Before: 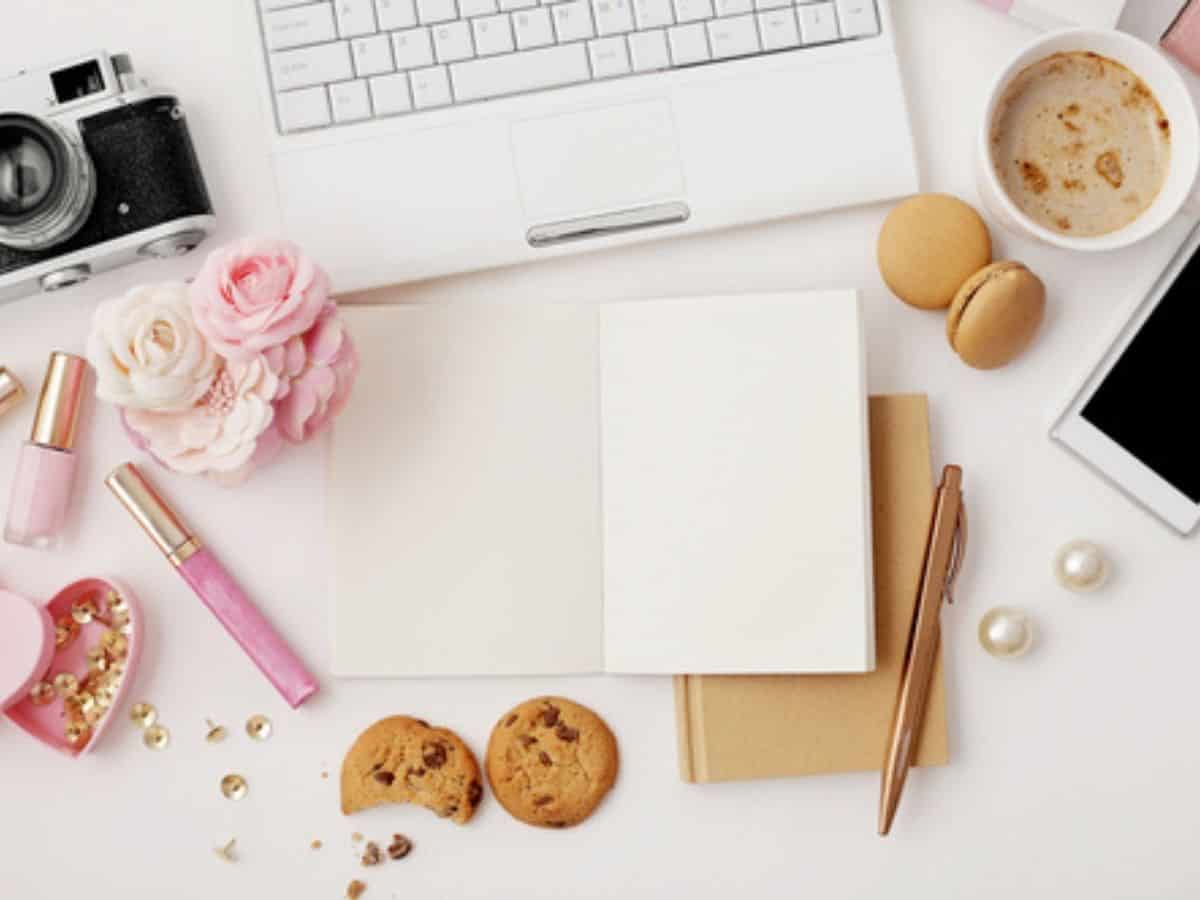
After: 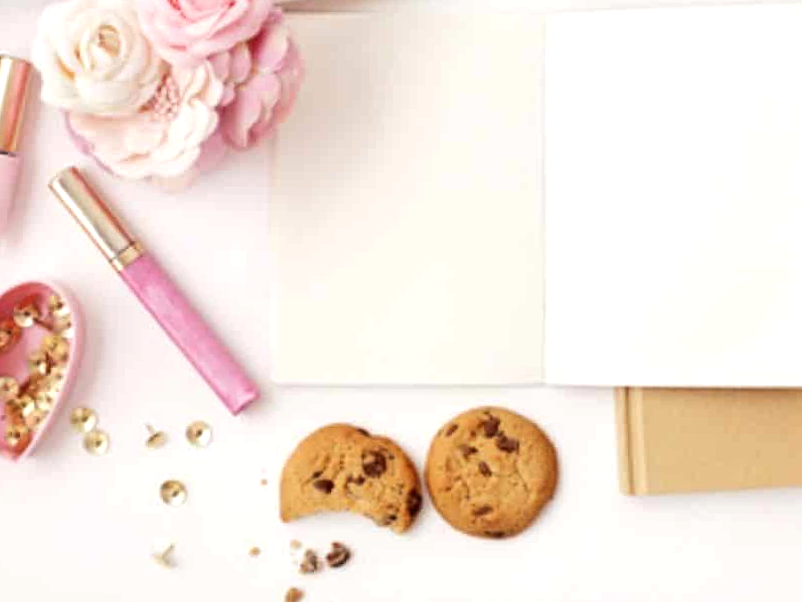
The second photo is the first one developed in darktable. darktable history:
tone equalizer: -8 EV -0.417 EV, -7 EV -0.389 EV, -6 EV -0.333 EV, -5 EV -0.222 EV, -3 EV 0.222 EV, -2 EV 0.333 EV, -1 EV 0.389 EV, +0 EV 0.417 EV, edges refinement/feathering 500, mask exposure compensation -1.57 EV, preserve details no
crop and rotate: angle -0.82°, left 3.85%, top 31.828%, right 27.992%
